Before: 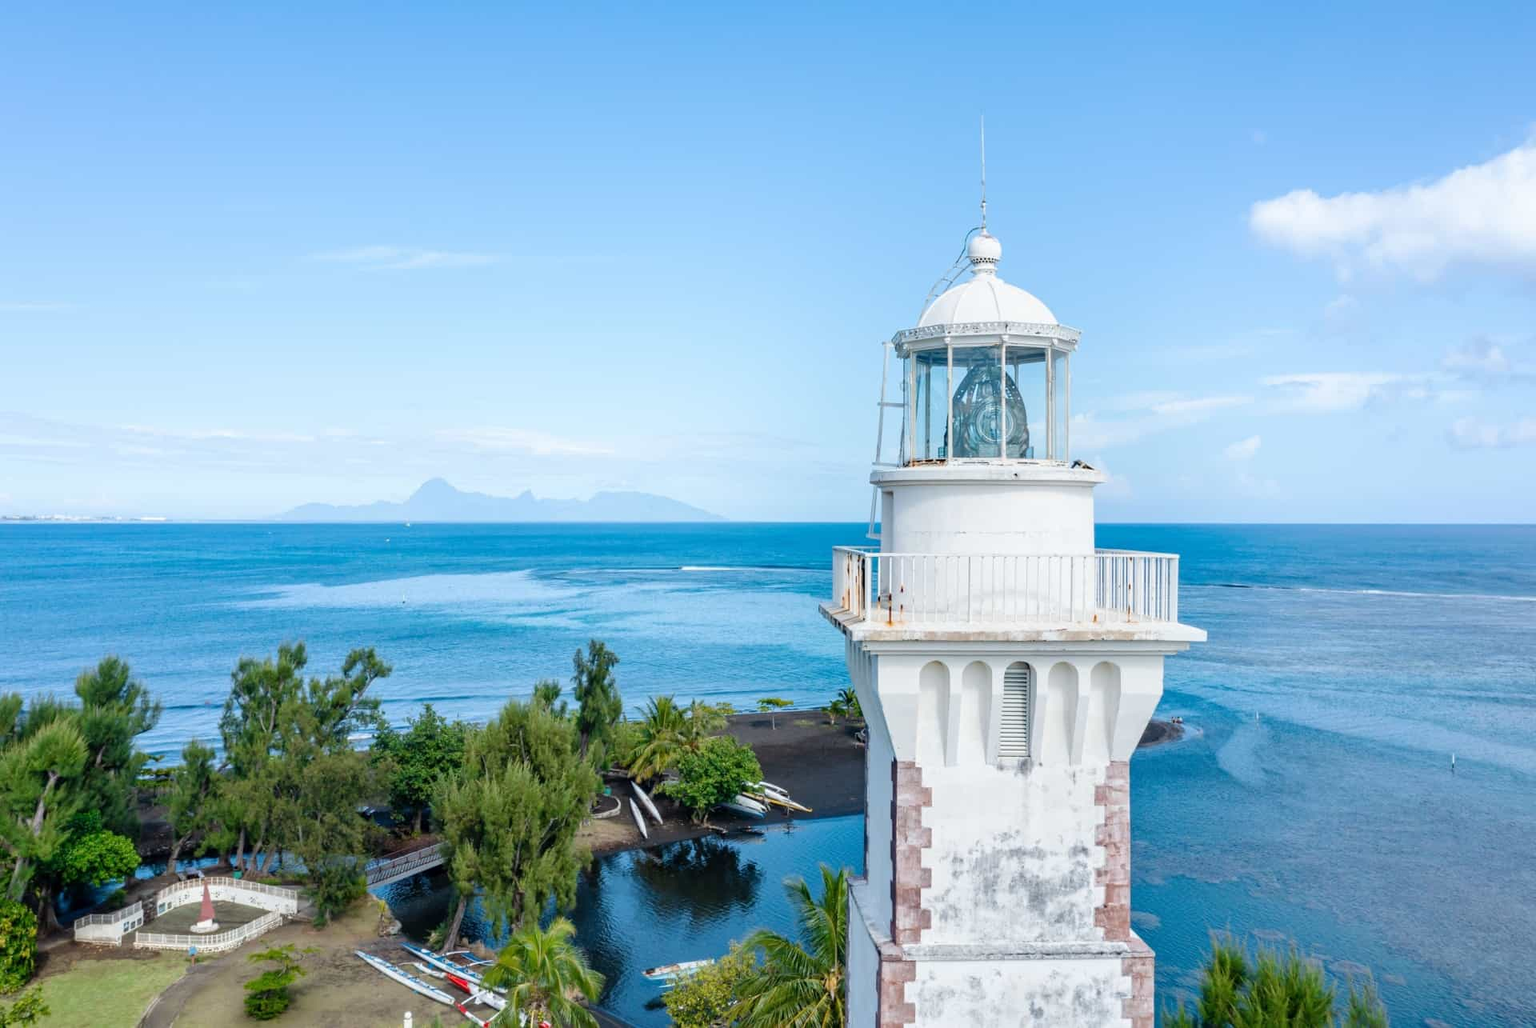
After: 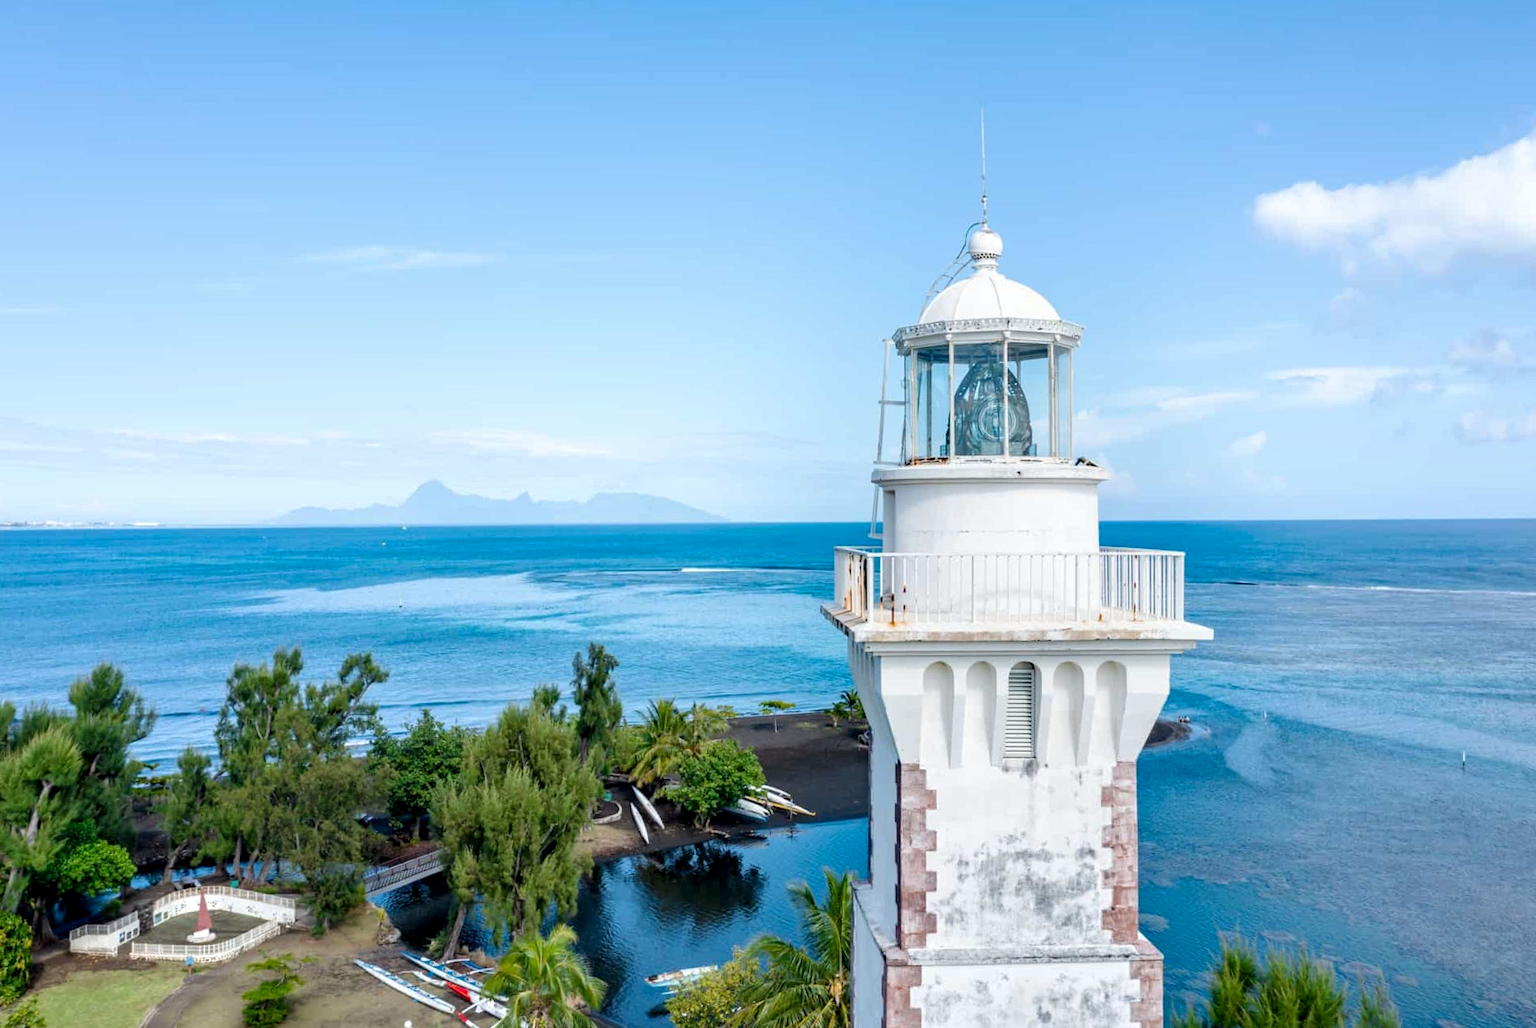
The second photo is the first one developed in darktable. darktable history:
contrast equalizer: octaves 7, y [[0.6 ×6], [0.55 ×6], [0 ×6], [0 ×6], [0 ×6]], mix 0.3
rotate and perspective: rotation -0.45°, automatic cropping original format, crop left 0.008, crop right 0.992, crop top 0.012, crop bottom 0.988
